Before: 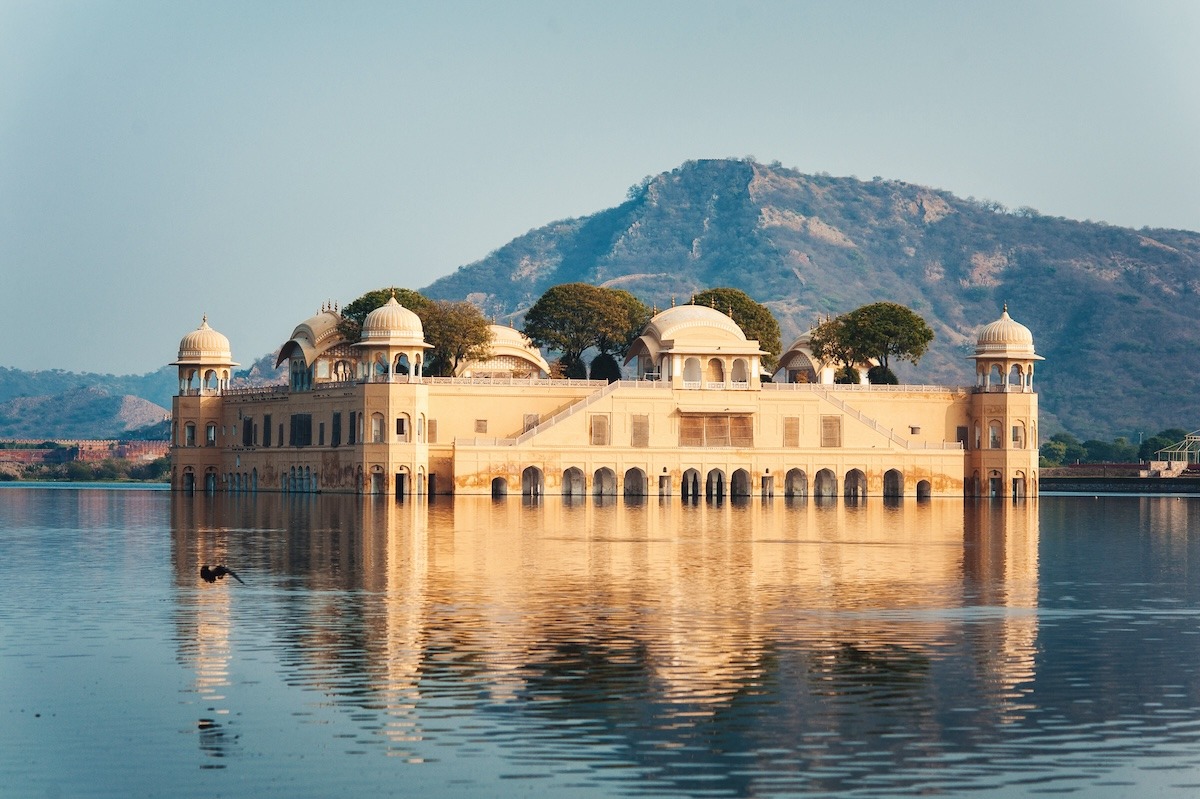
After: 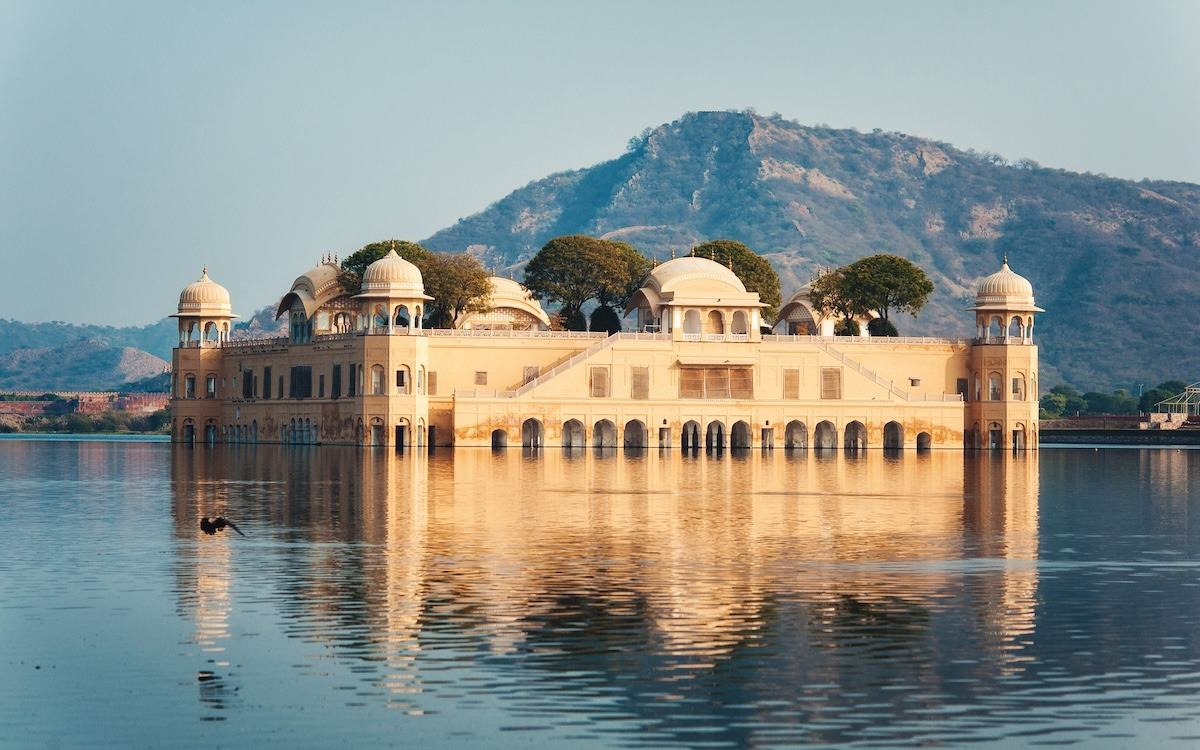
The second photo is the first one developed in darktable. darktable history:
crop and rotate: top 6.029%
